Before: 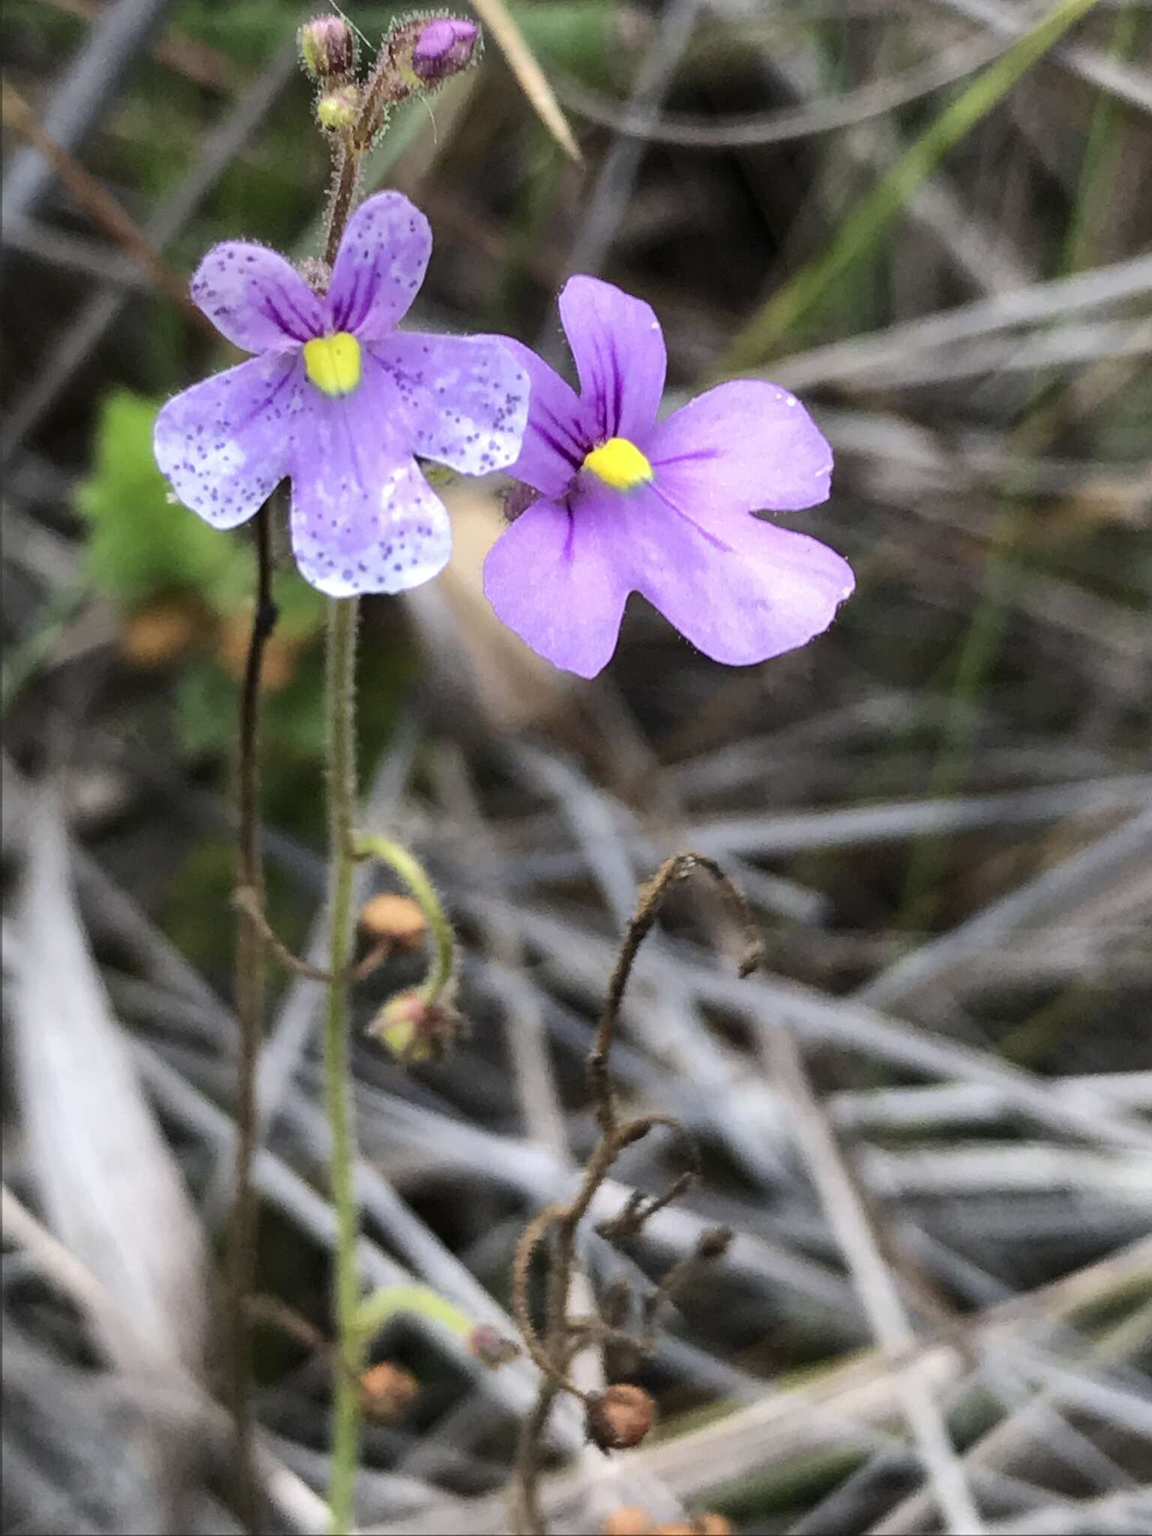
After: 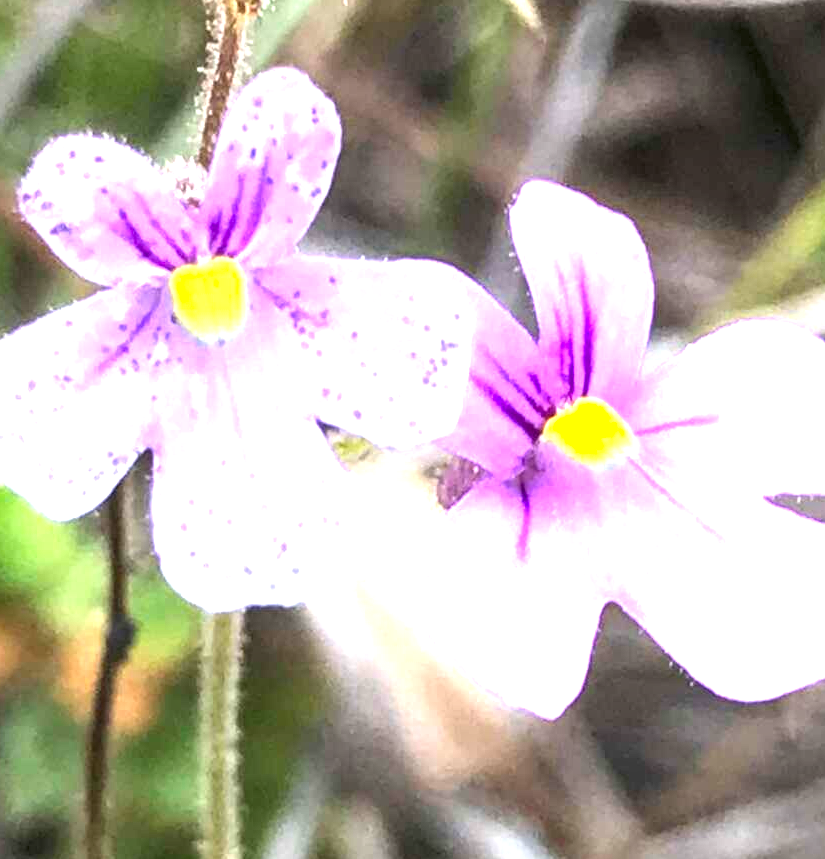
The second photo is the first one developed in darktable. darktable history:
local contrast: on, module defaults
crop: left 15.332%, top 9.101%, right 30.938%, bottom 48.91%
exposure: black level correction 0, exposure 1.743 EV, compensate highlight preservation false
